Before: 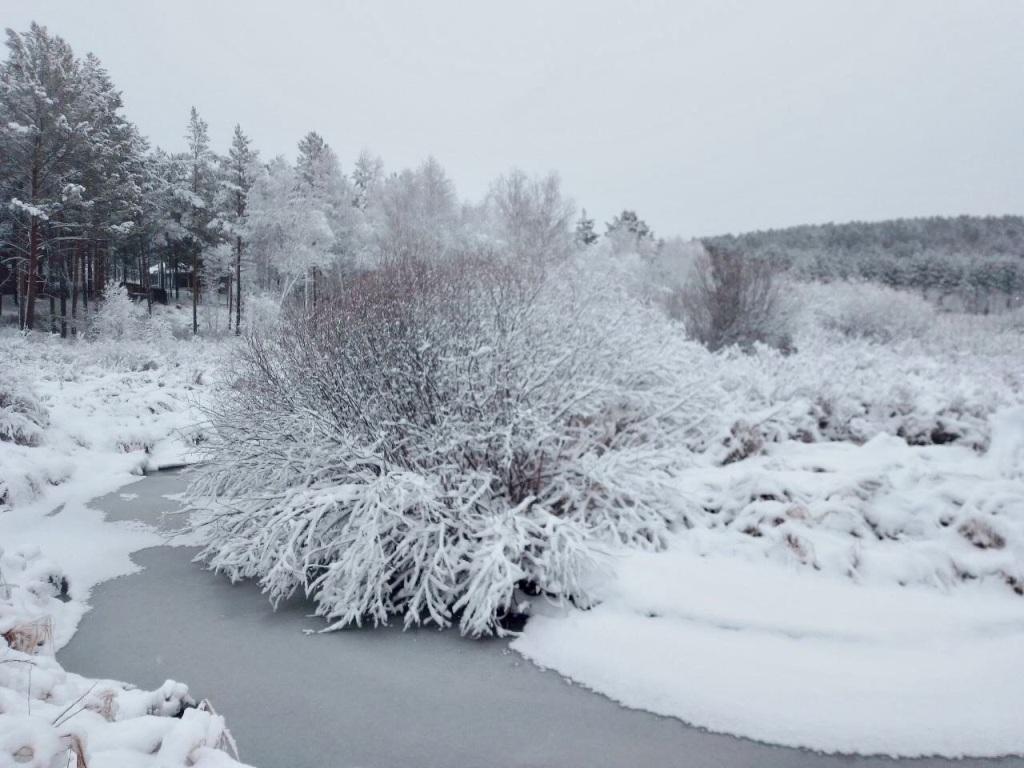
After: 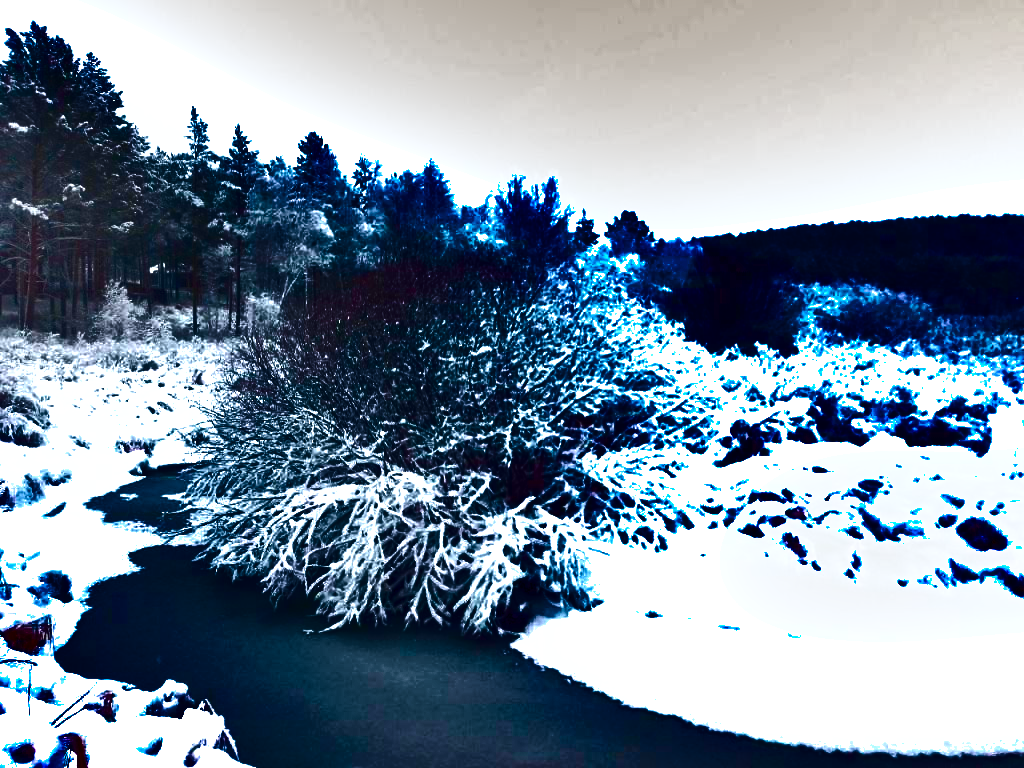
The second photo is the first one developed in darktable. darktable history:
color balance rgb: perceptual saturation grading › global saturation 20%, perceptual saturation grading › highlights -25%, perceptual saturation grading › shadows 25%
exposure: black level correction 0, exposure 1 EV, compensate highlight preservation false
shadows and highlights: radius 123.98, shadows 100, white point adjustment -3, highlights -100, highlights color adjustment 89.84%, soften with gaussian
